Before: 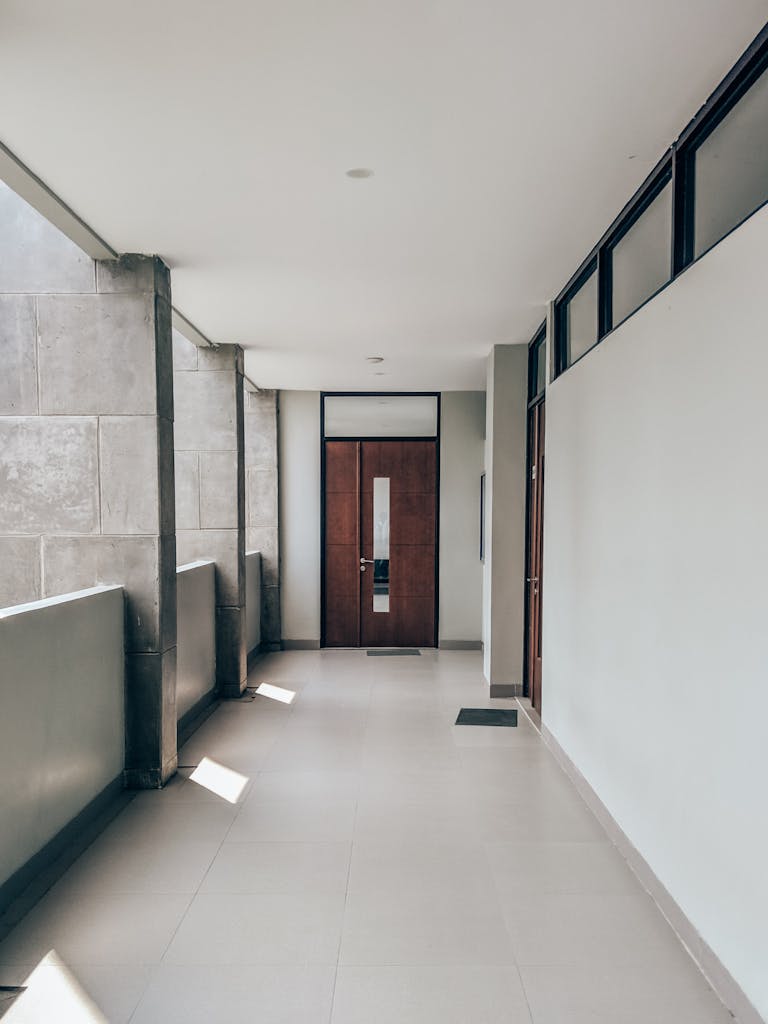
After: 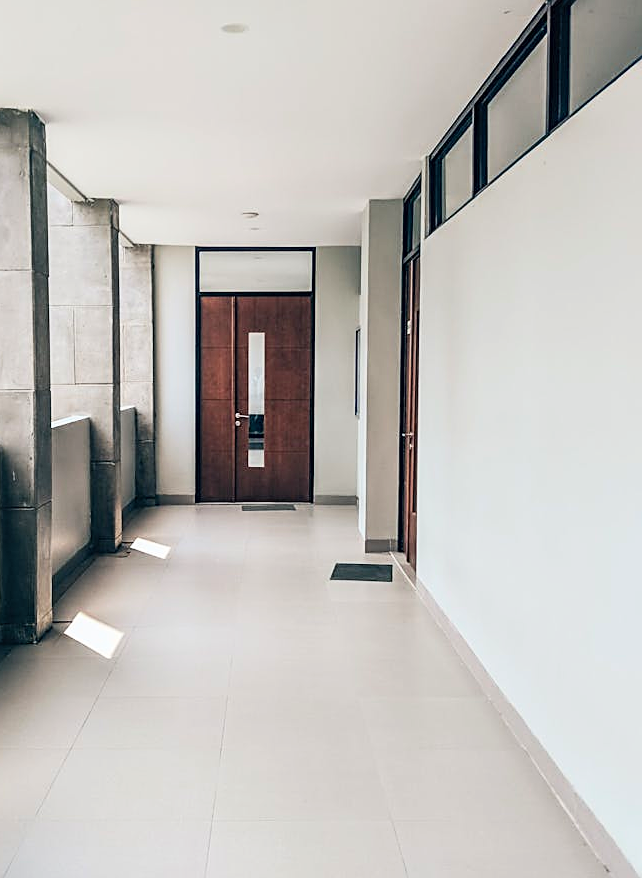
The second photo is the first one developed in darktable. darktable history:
crop: left 16.315%, top 14.246%
sharpen: on, module defaults
contrast brightness saturation: contrast 0.2, brightness 0.16, saturation 0.22
